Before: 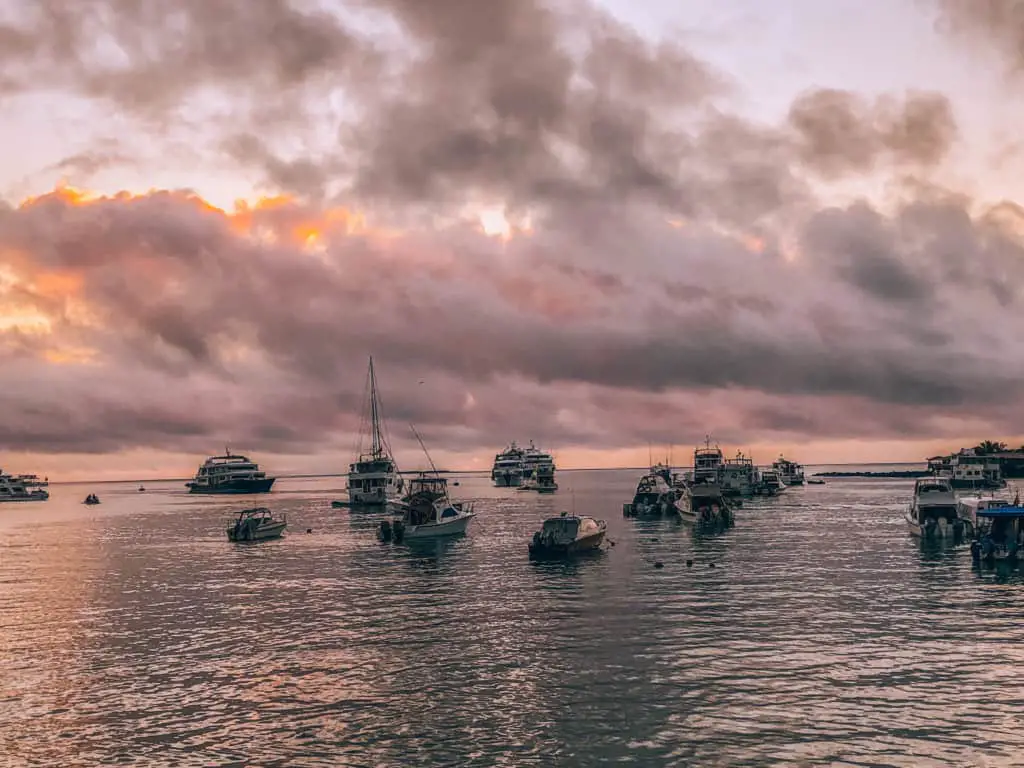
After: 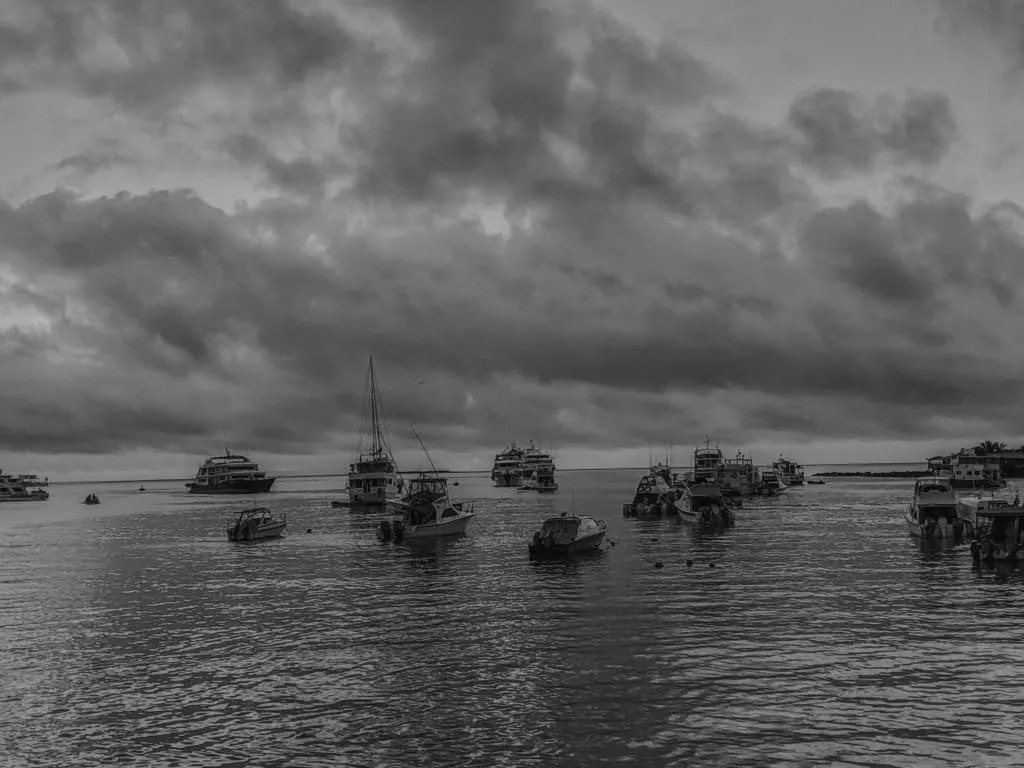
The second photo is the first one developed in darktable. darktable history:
monochrome: a 79.32, b 81.83, size 1.1
white balance: red 0.871, blue 1.249
